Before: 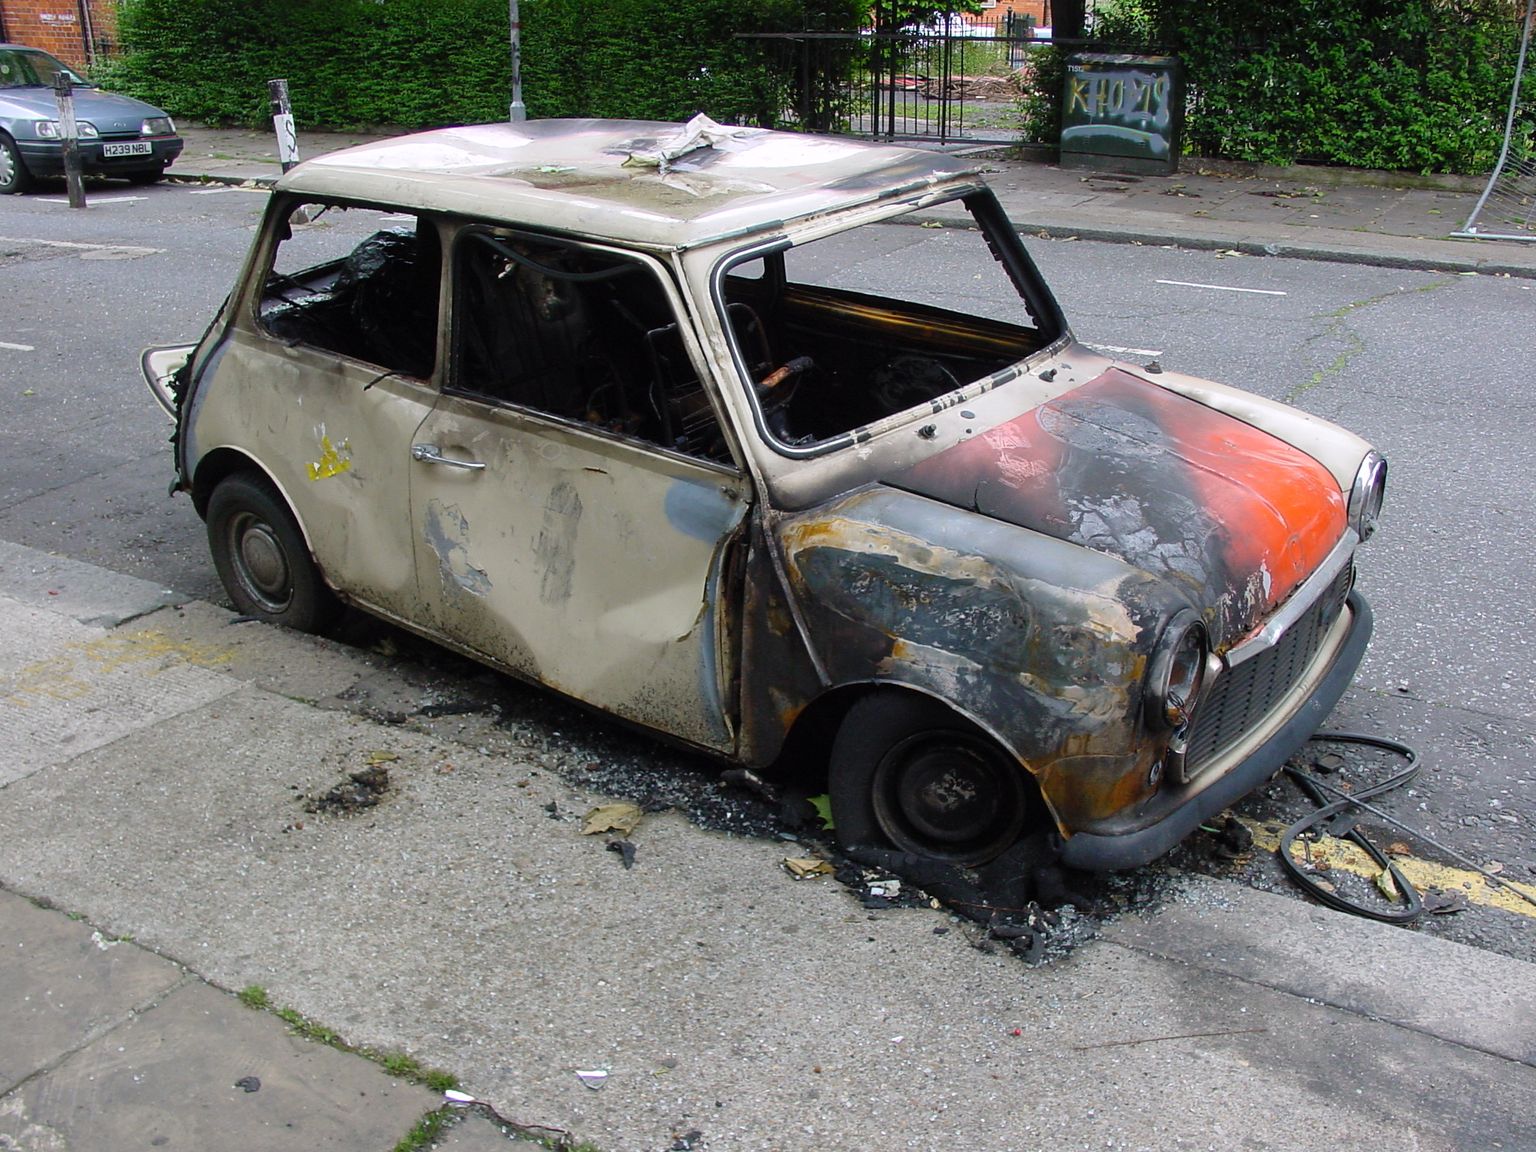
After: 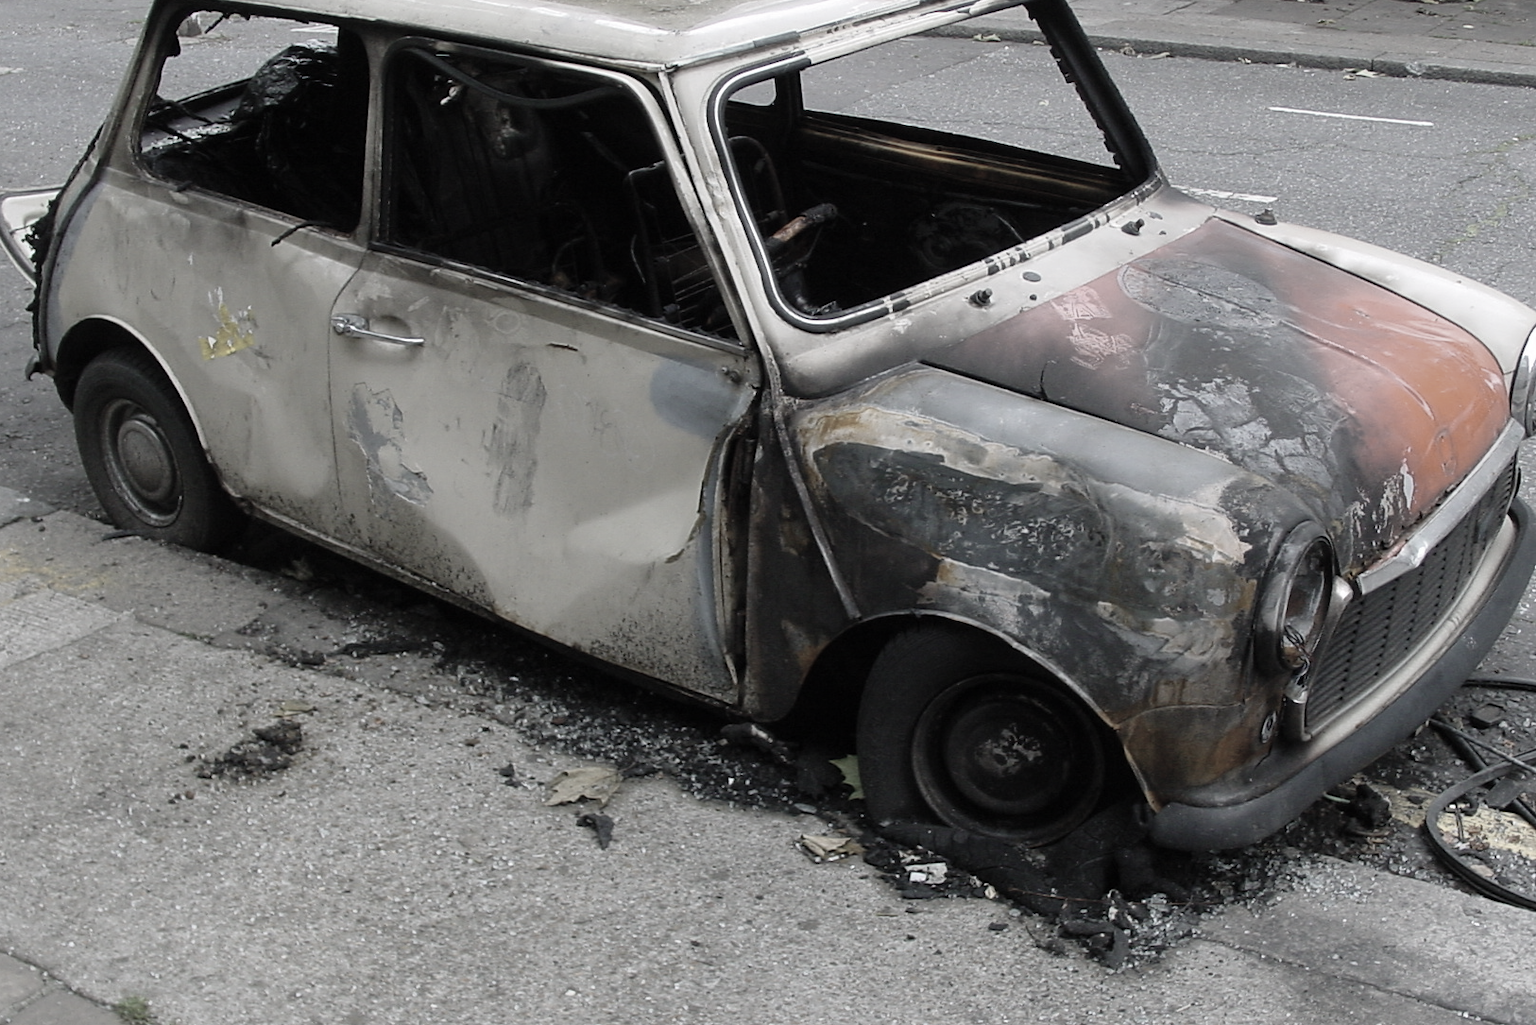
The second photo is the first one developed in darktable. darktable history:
crop: left 9.712%, top 16.928%, right 10.845%, bottom 12.332%
color correction: saturation 0.3
